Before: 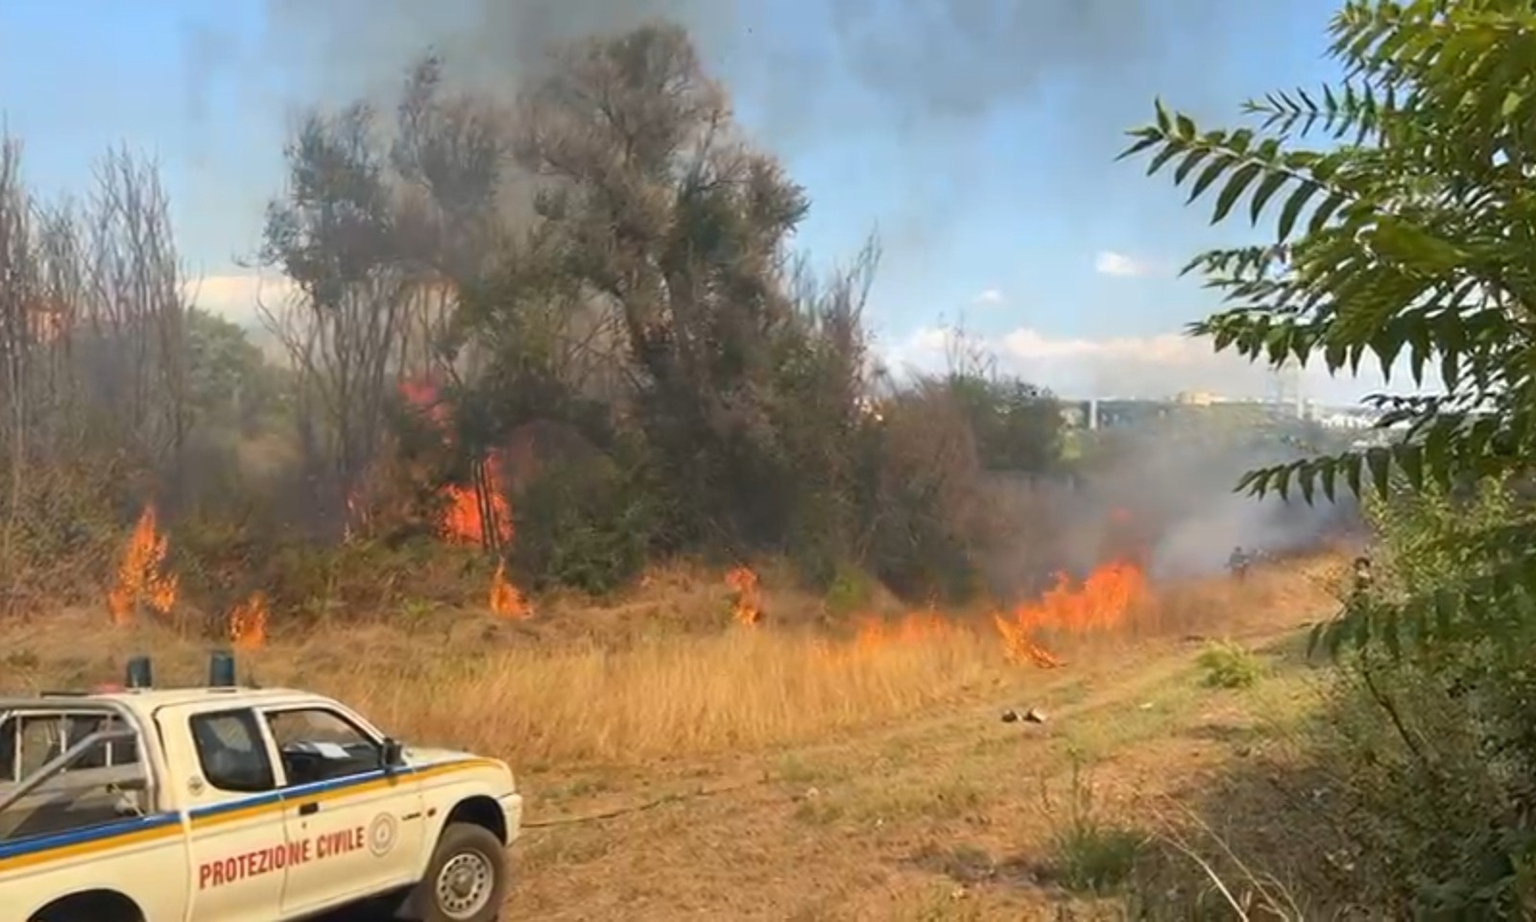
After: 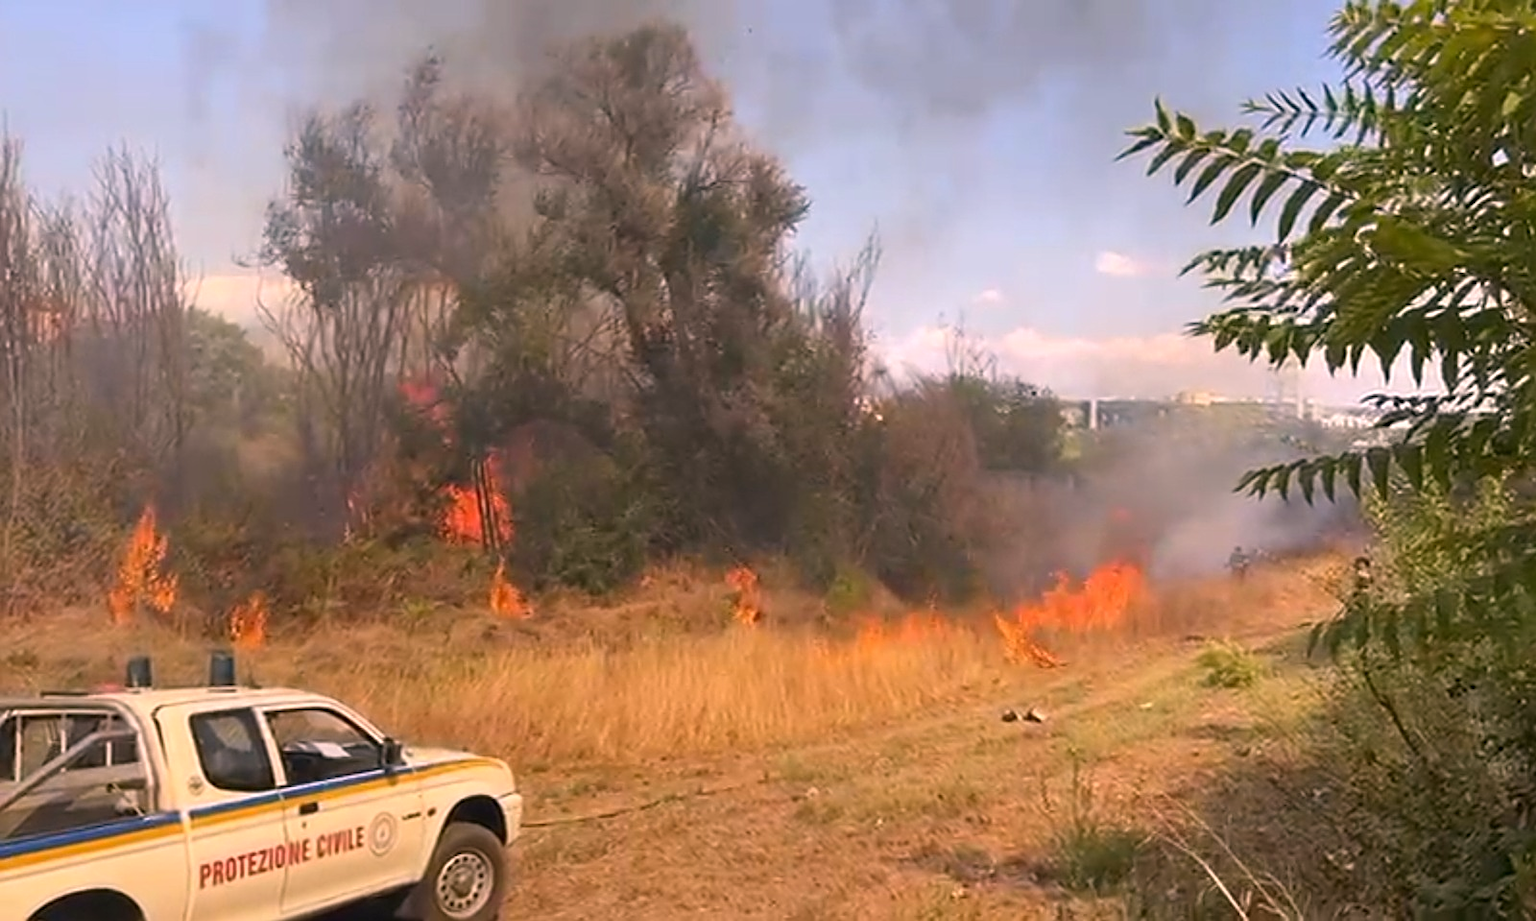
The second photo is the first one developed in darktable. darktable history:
sharpen: on, module defaults
color correction: highlights a* 14.52, highlights b* 4.84
